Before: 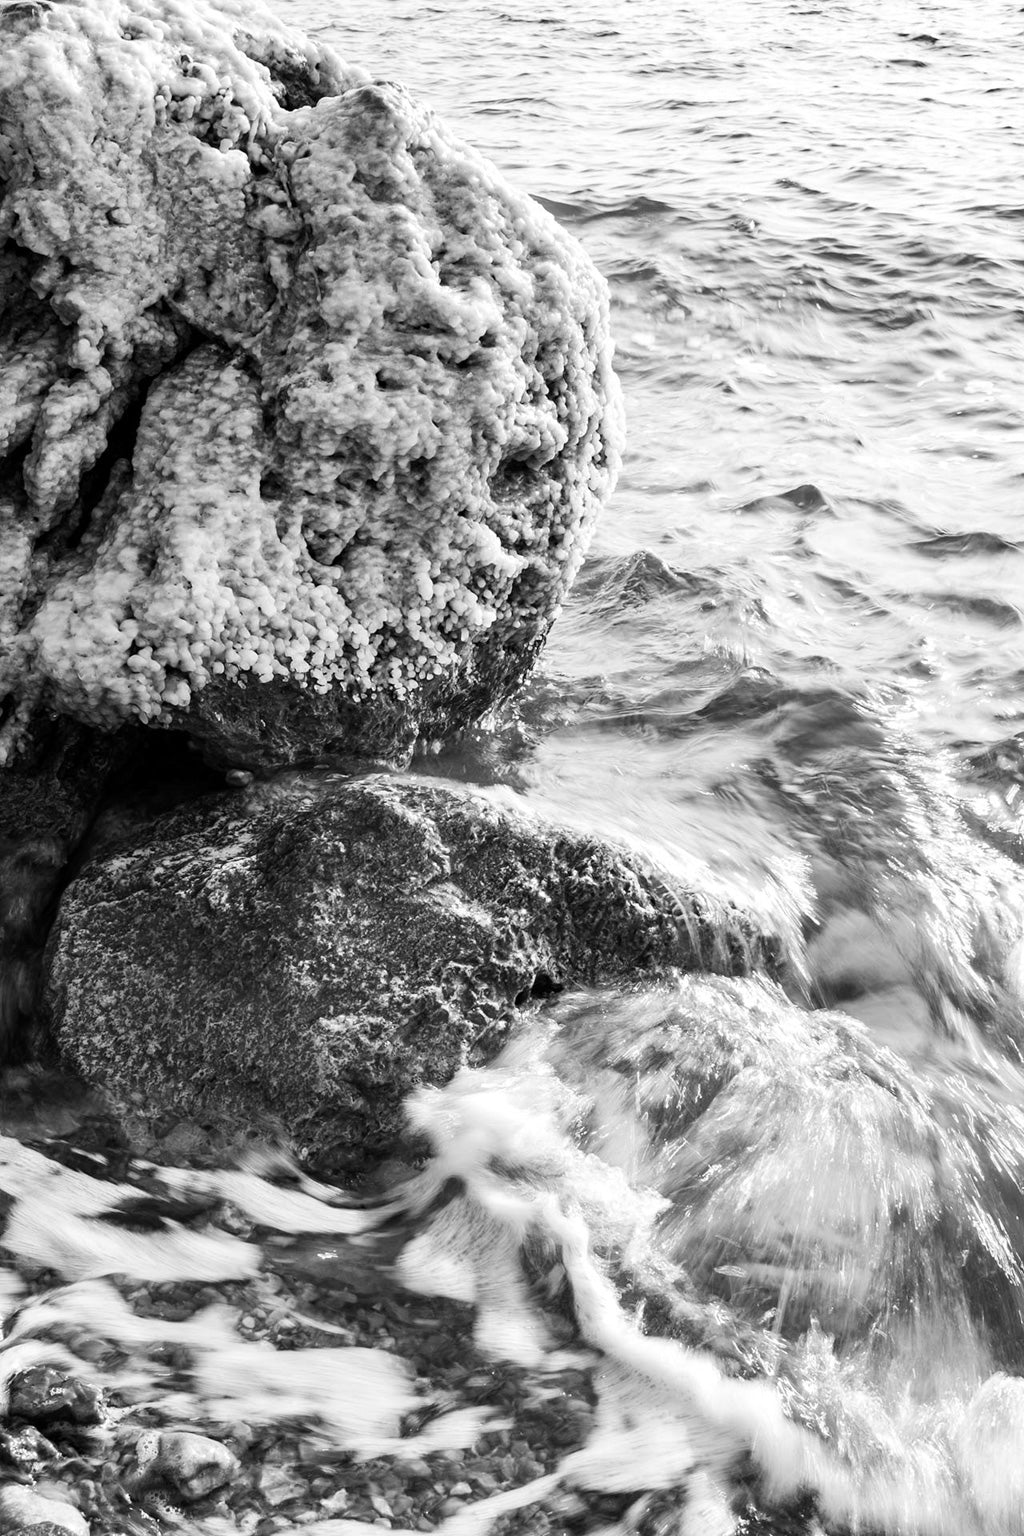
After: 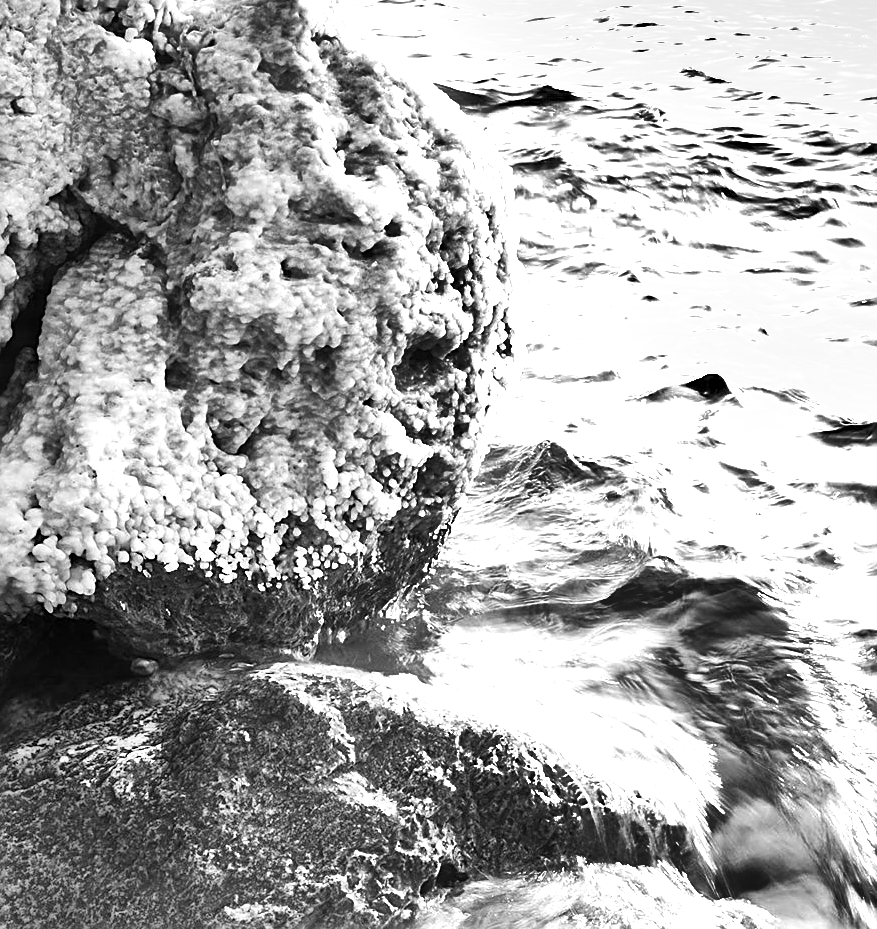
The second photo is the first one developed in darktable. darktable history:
crop and rotate: left 9.346%, top 7.245%, right 4.939%, bottom 32.239%
sharpen: on, module defaults
exposure: black level correction 0, exposure 0.698 EV, compensate highlight preservation false
shadows and highlights: shadows 75.22, highlights -60.69, soften with gaussian
contrast equalizer: y [[0.6 ×6], [0.55 ×6], [0 ×6], [0 ×6], [0 ×6]], mix -0.996
local contrast: mode bilateral grid, contrast 25, coarseness 48, detail 150%, midtone range 0.2
